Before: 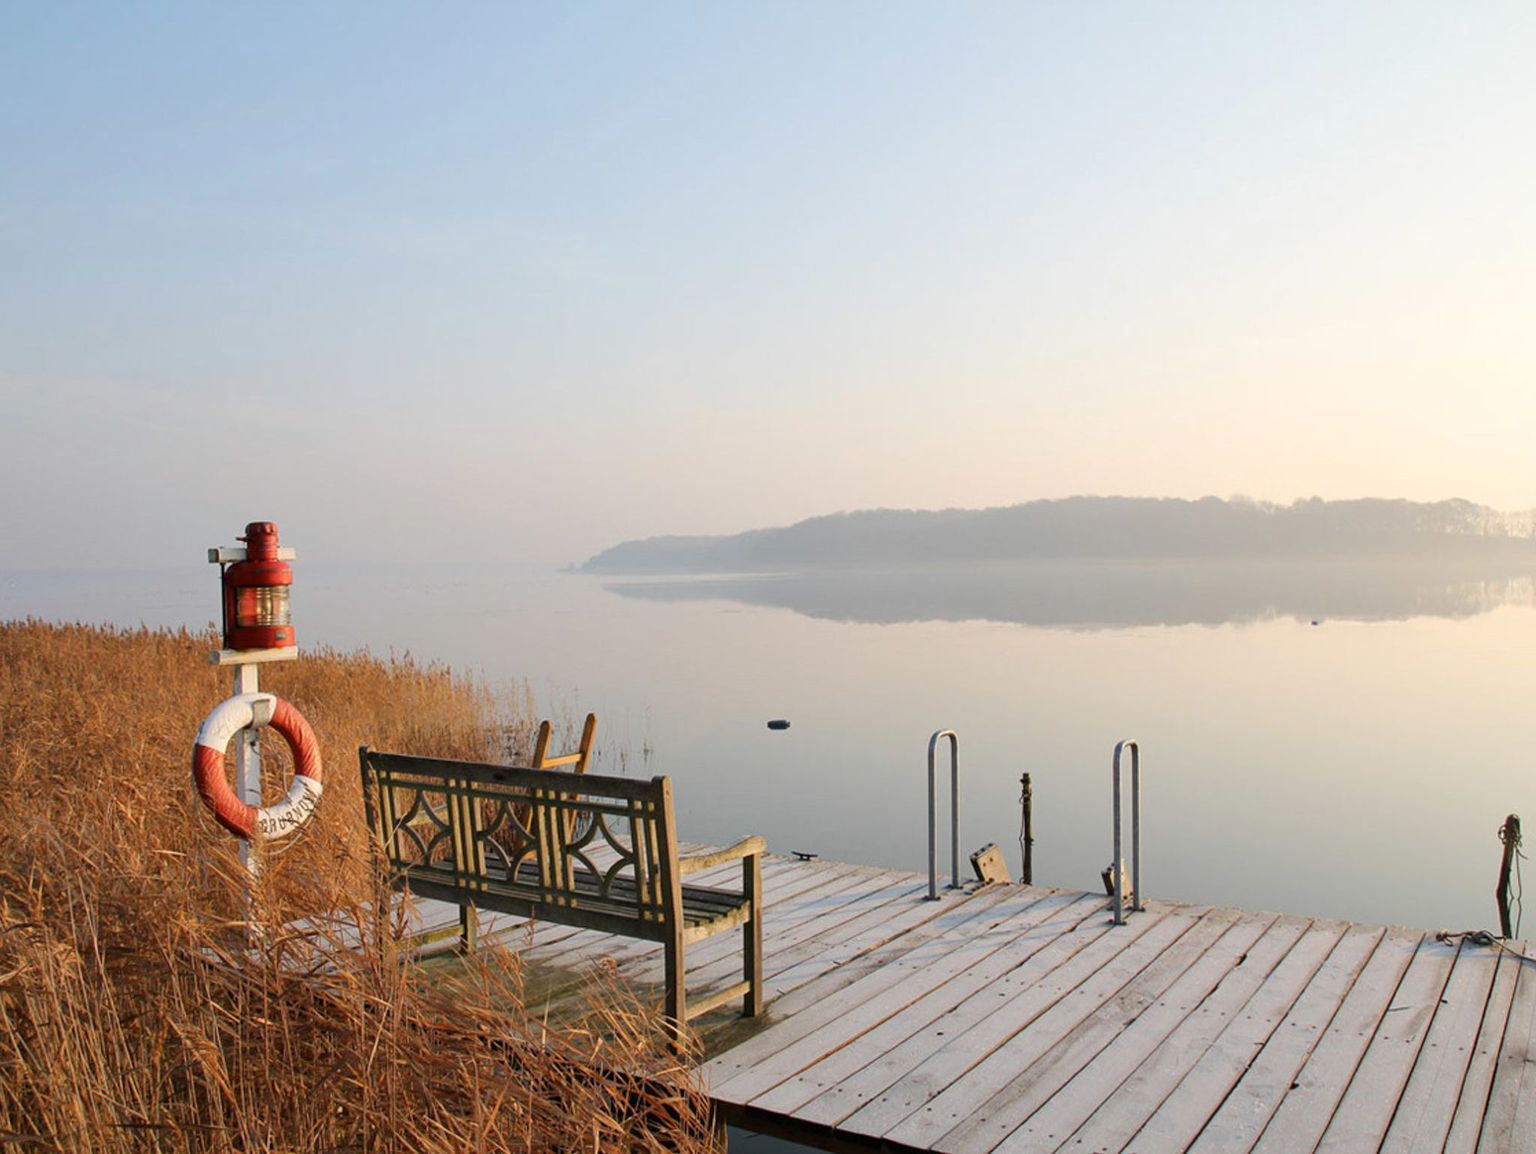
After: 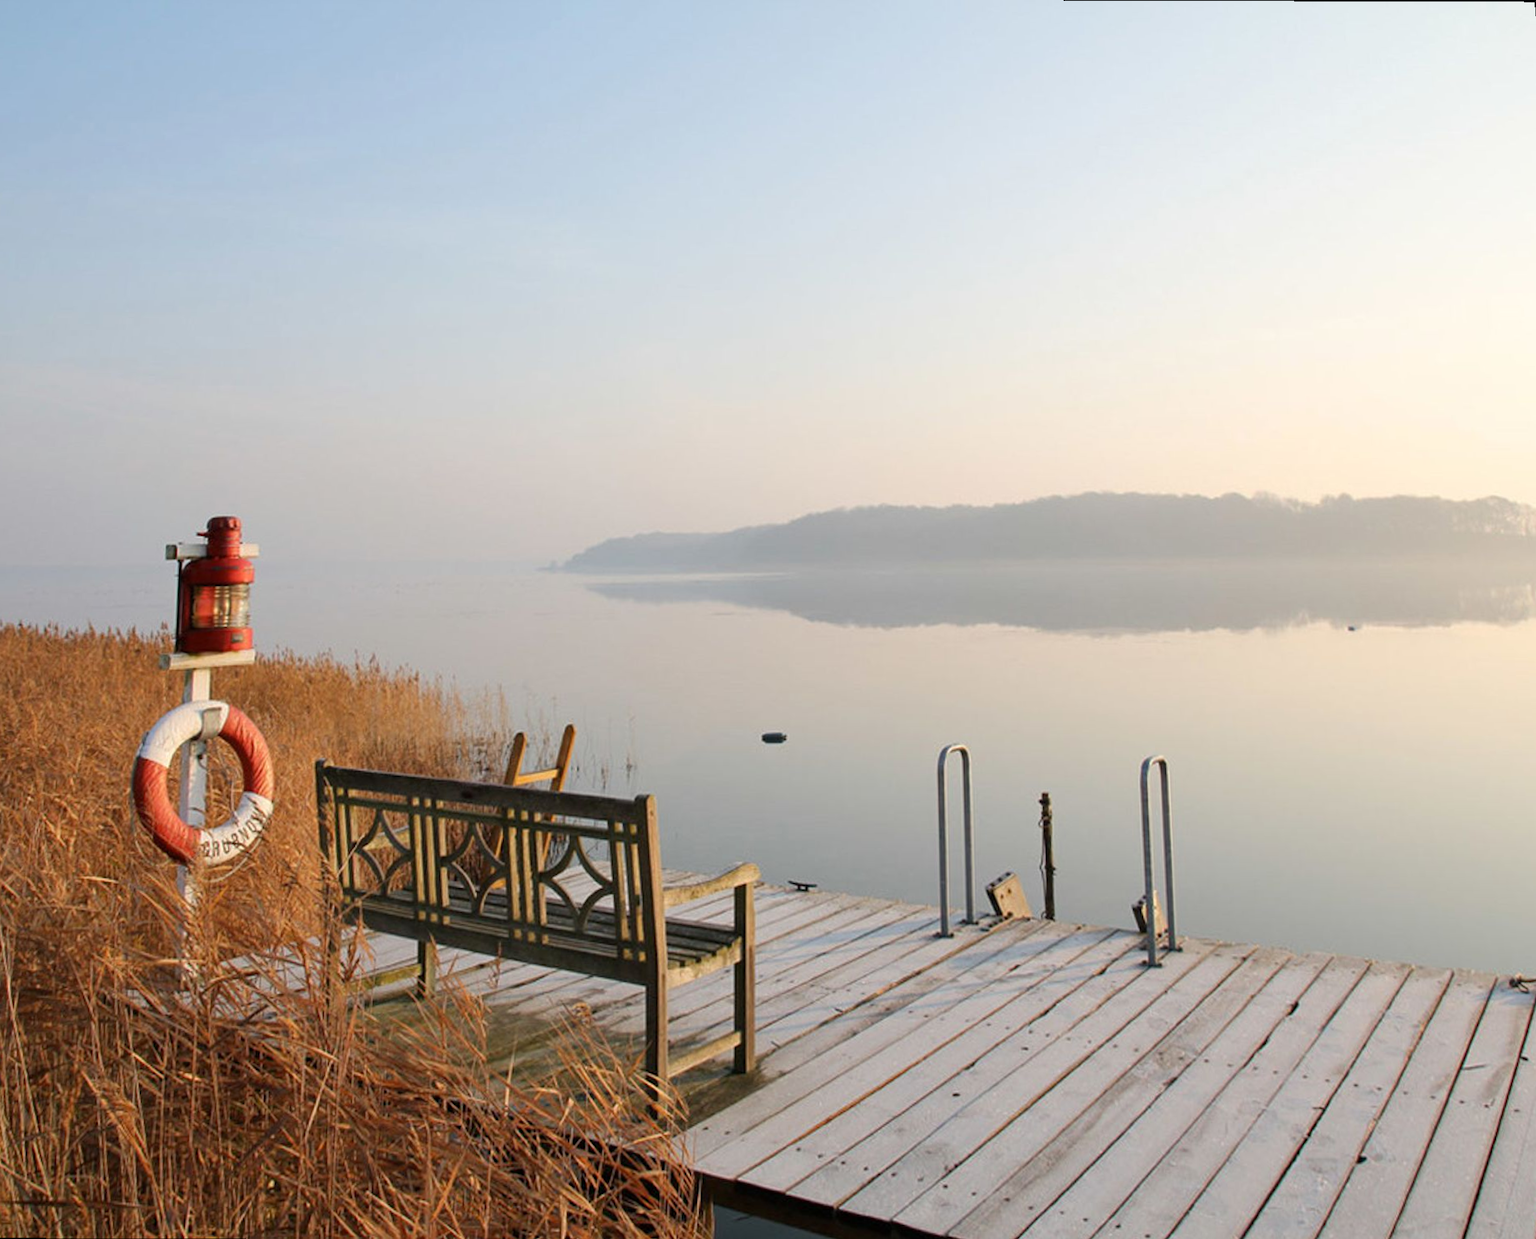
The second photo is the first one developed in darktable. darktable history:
rotate and perspective: rotation 0.215°, lens shift (vertical) -0.139, crop left 0.069, crop right 0.939, crop top 0.002, crop bottom 0.996
